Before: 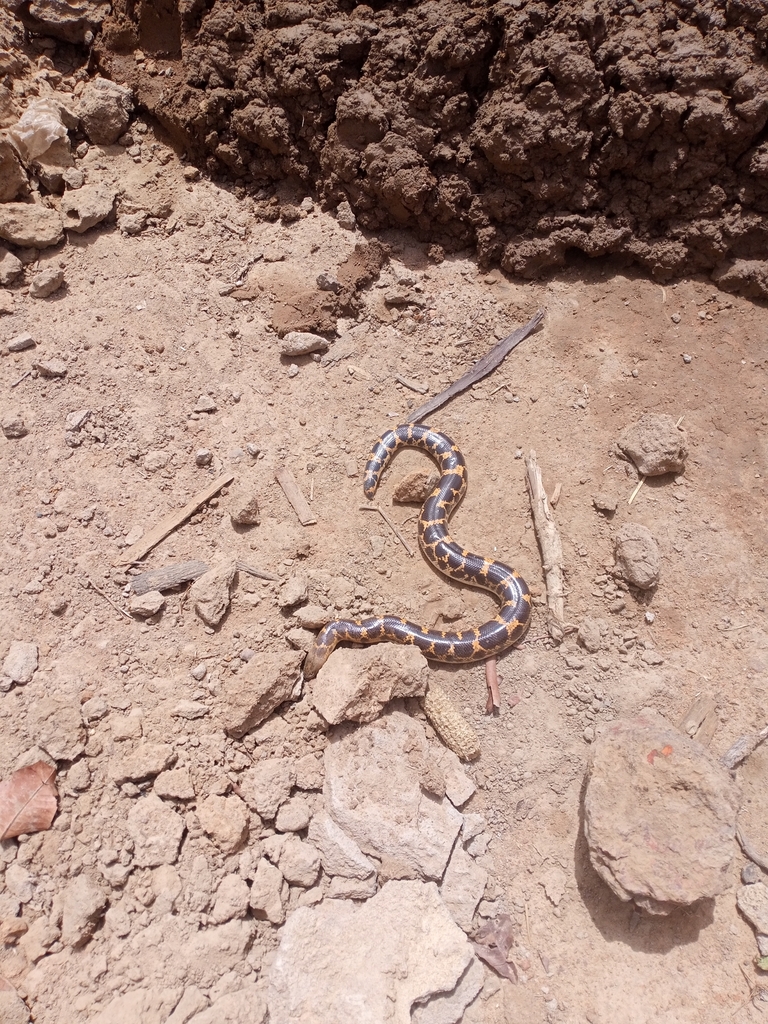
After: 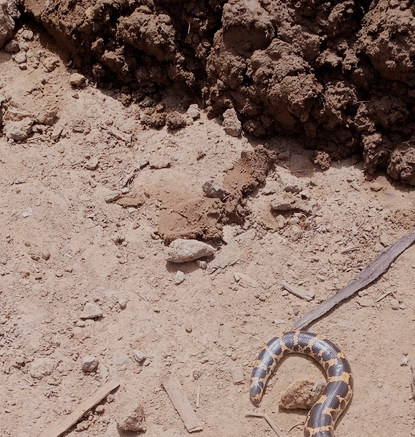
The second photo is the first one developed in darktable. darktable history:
crop: left 14.908%, top 9.111%, right 30.954%, bottom 48.153%
filmic rgb: black relative exposure -7.65 EV, white relative exposure 4.56 EV, threshold 3.05 EV, hardness 3.61, enable highlight reconstruction true
